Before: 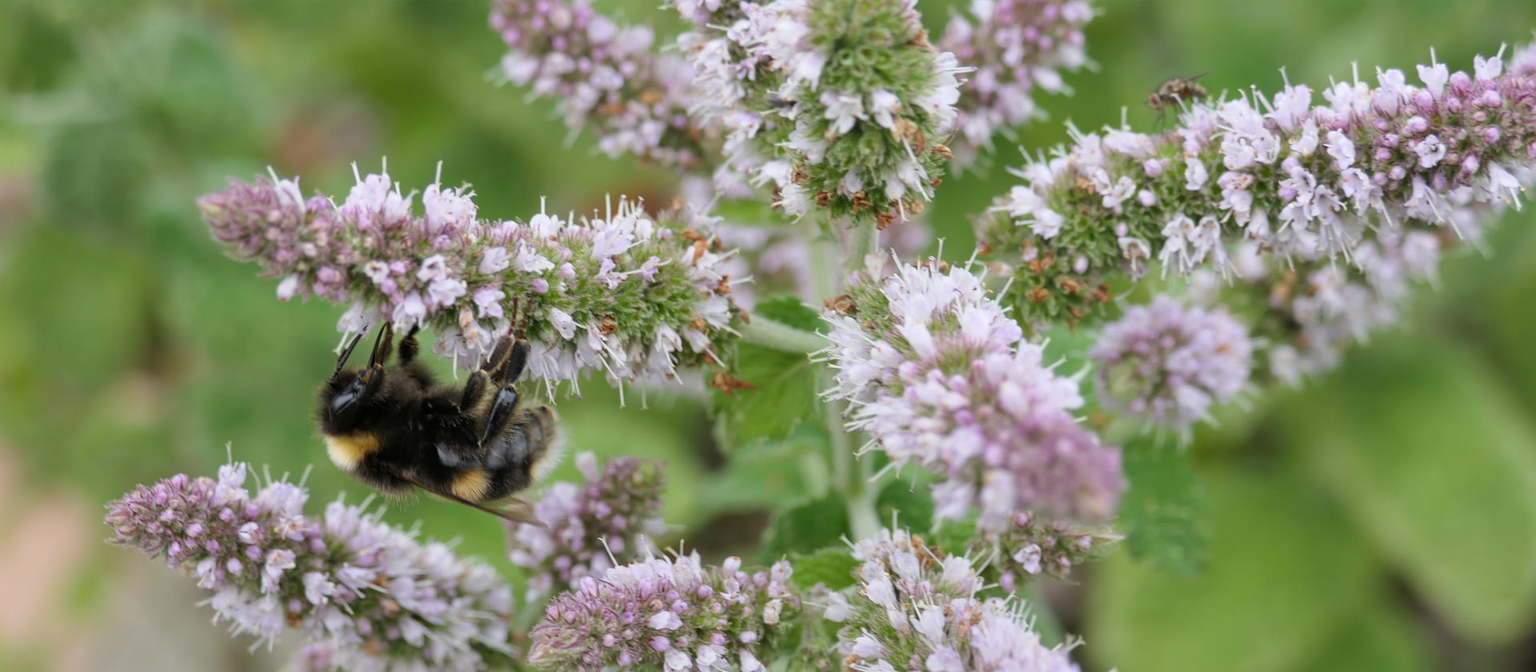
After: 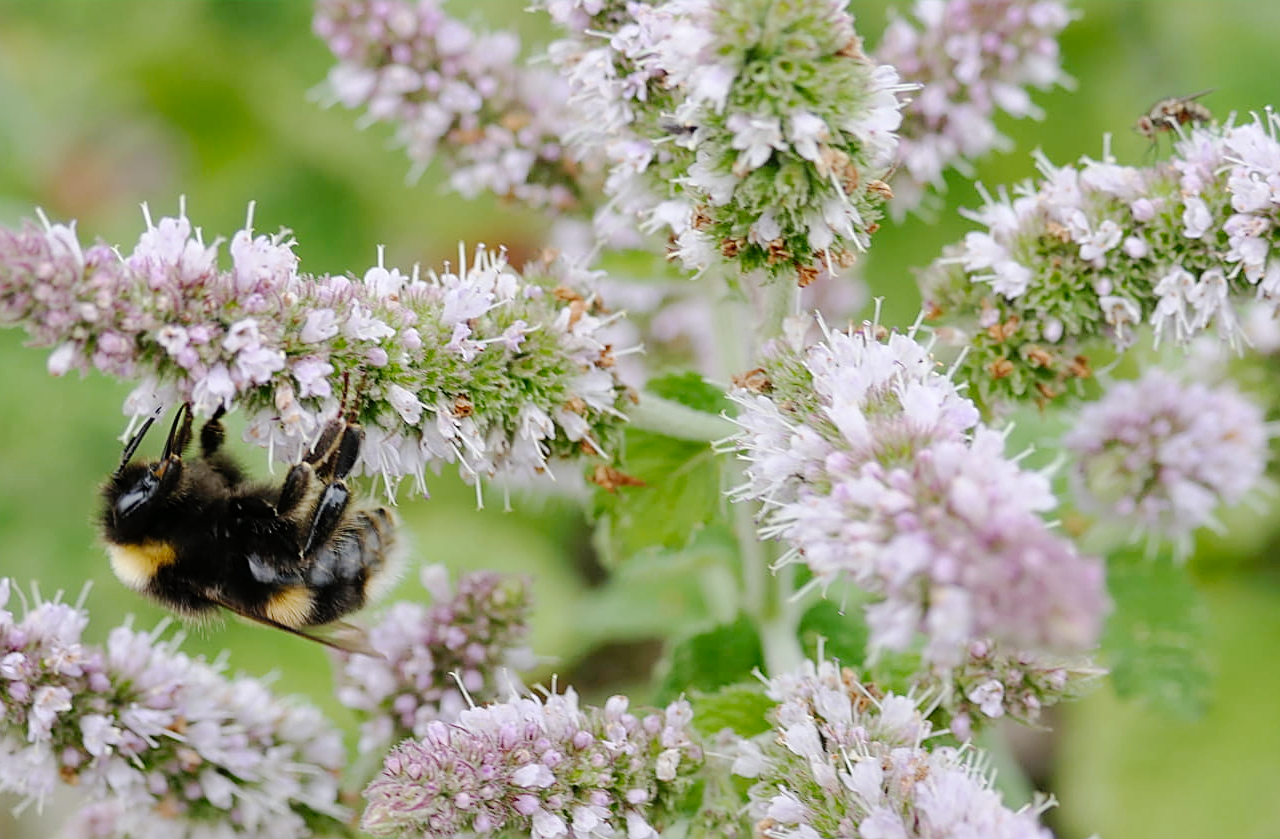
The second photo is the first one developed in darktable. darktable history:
tone curve: curves: ch0 [(0, 0) (0.003, 0.001) (0.011, 0.008) (0.025, 0.015) (0.044, 0.025) (0.069, 0.037) (0.1, 0.056) (0.136, 0.091) (0.177, 0.157) (0.224, 0.231) (0.277, 0.319) (0.335, 0.4) (0.399, 0.493) (0.468, 0.571) (0.543, 0.645) (0.623, 0.706) (0.709, 0.77) (0.801, 0.838) (0.898, 0.918) (1, 1)], preserve colors none
sharpen: on, module defaults
crop and rotate: left 15.546%, right 17.787%
